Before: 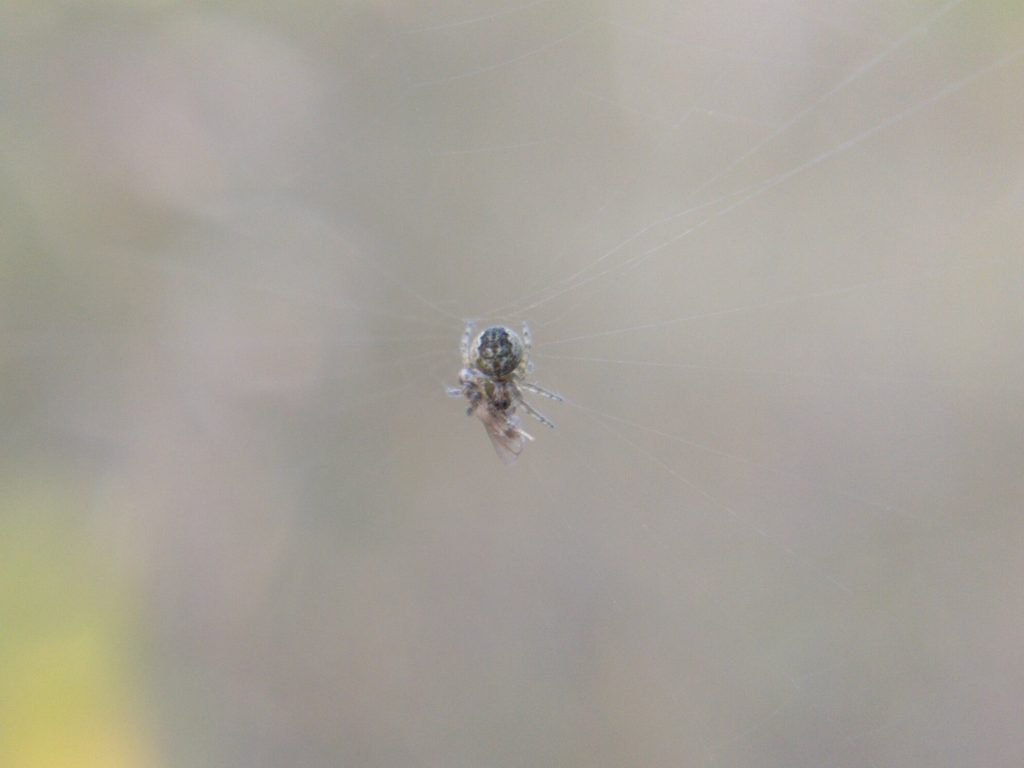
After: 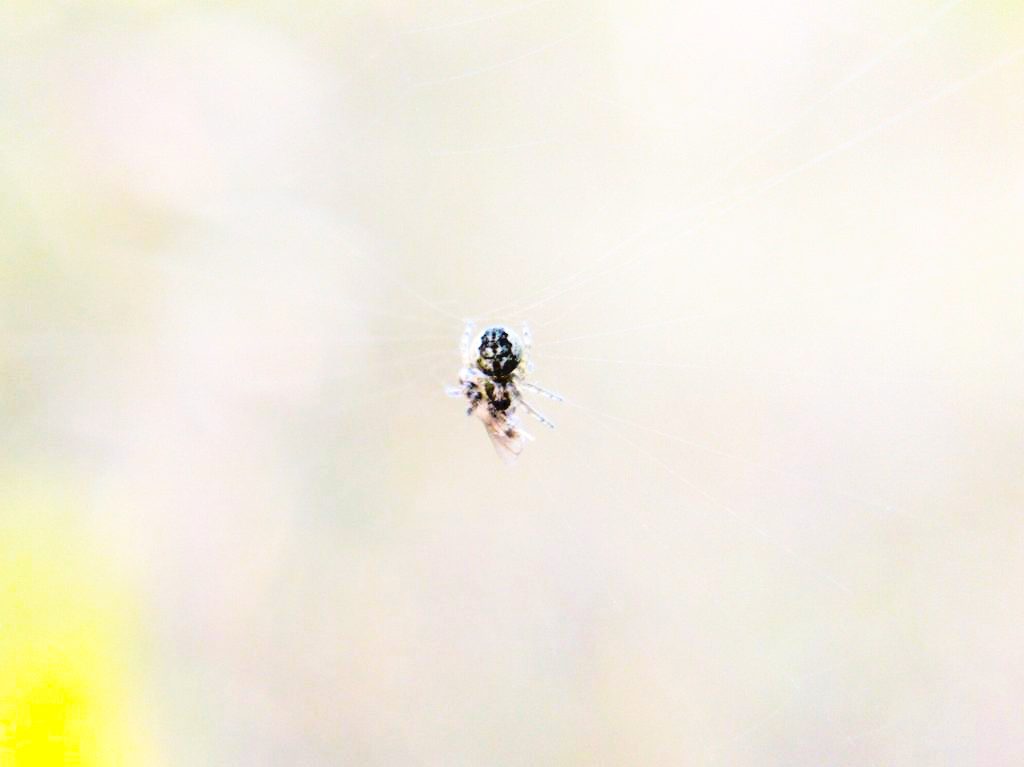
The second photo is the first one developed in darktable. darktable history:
color balance rgb: linear chroma grading › global chroma 9%, perceptual saturation grading › global saturation 36%, perceptual saturation grading › shadows 35%, perceptual brilliance grading › global brilliance 15%, perceptual brilliance grading › shadows -35%, global vibrance 15%
shadows and highlights: highlights color adjustment 0%, low approximation 0.01, soften with gaussian
base curve: curves: ch0 [(0, 0.003) (0.001, 0.002) (0.006, 0.004) (0.02, 0.022) (0.048, 0.086) (0.094, 0.234) (0.162, 0.431) (0.258, 0.629) (0.385, 0.8) (0.548, 0.918) (0.751, 0.988) (1, 1)], preserve colors none
contrast brightness saturation: contrast 0.23, brightness 0.1, saturation 0.29
crop: bottom 0.071%
